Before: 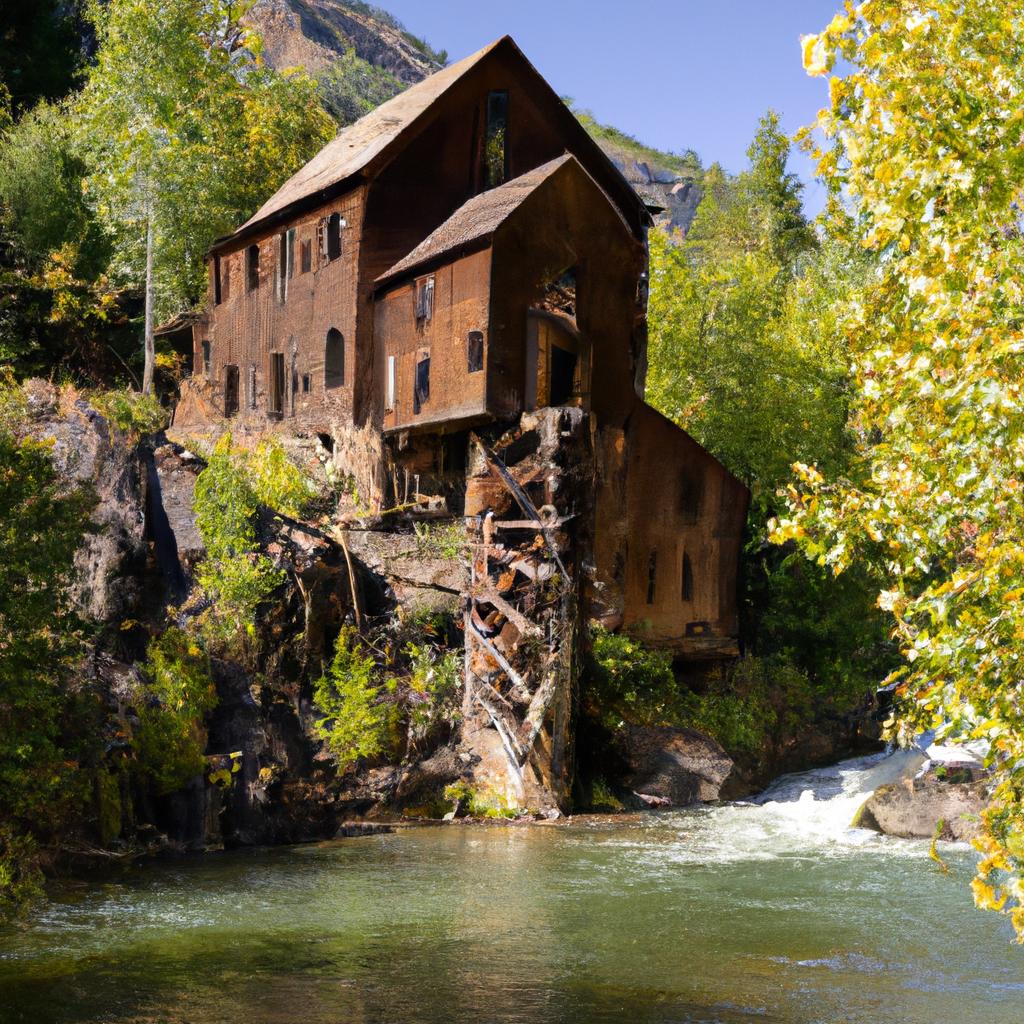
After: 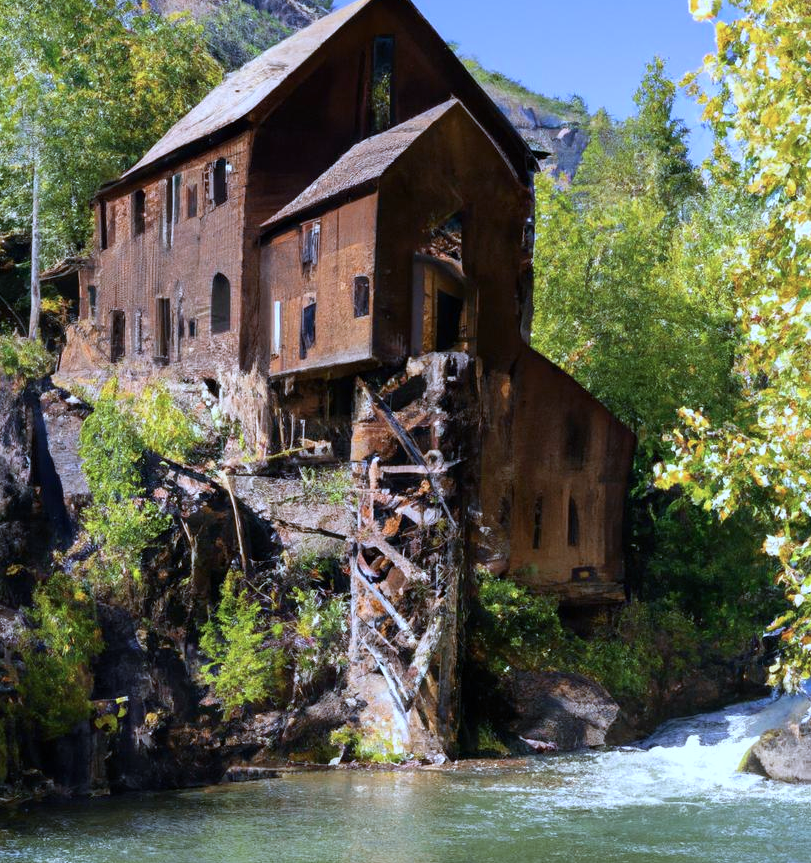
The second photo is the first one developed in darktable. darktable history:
crop: left 11.225%, top 5.381%, right 9.565%, bottom 10.314%
color calibration: illuminant custom, x 0.39, y 0.392, temperature 3856.94 K
